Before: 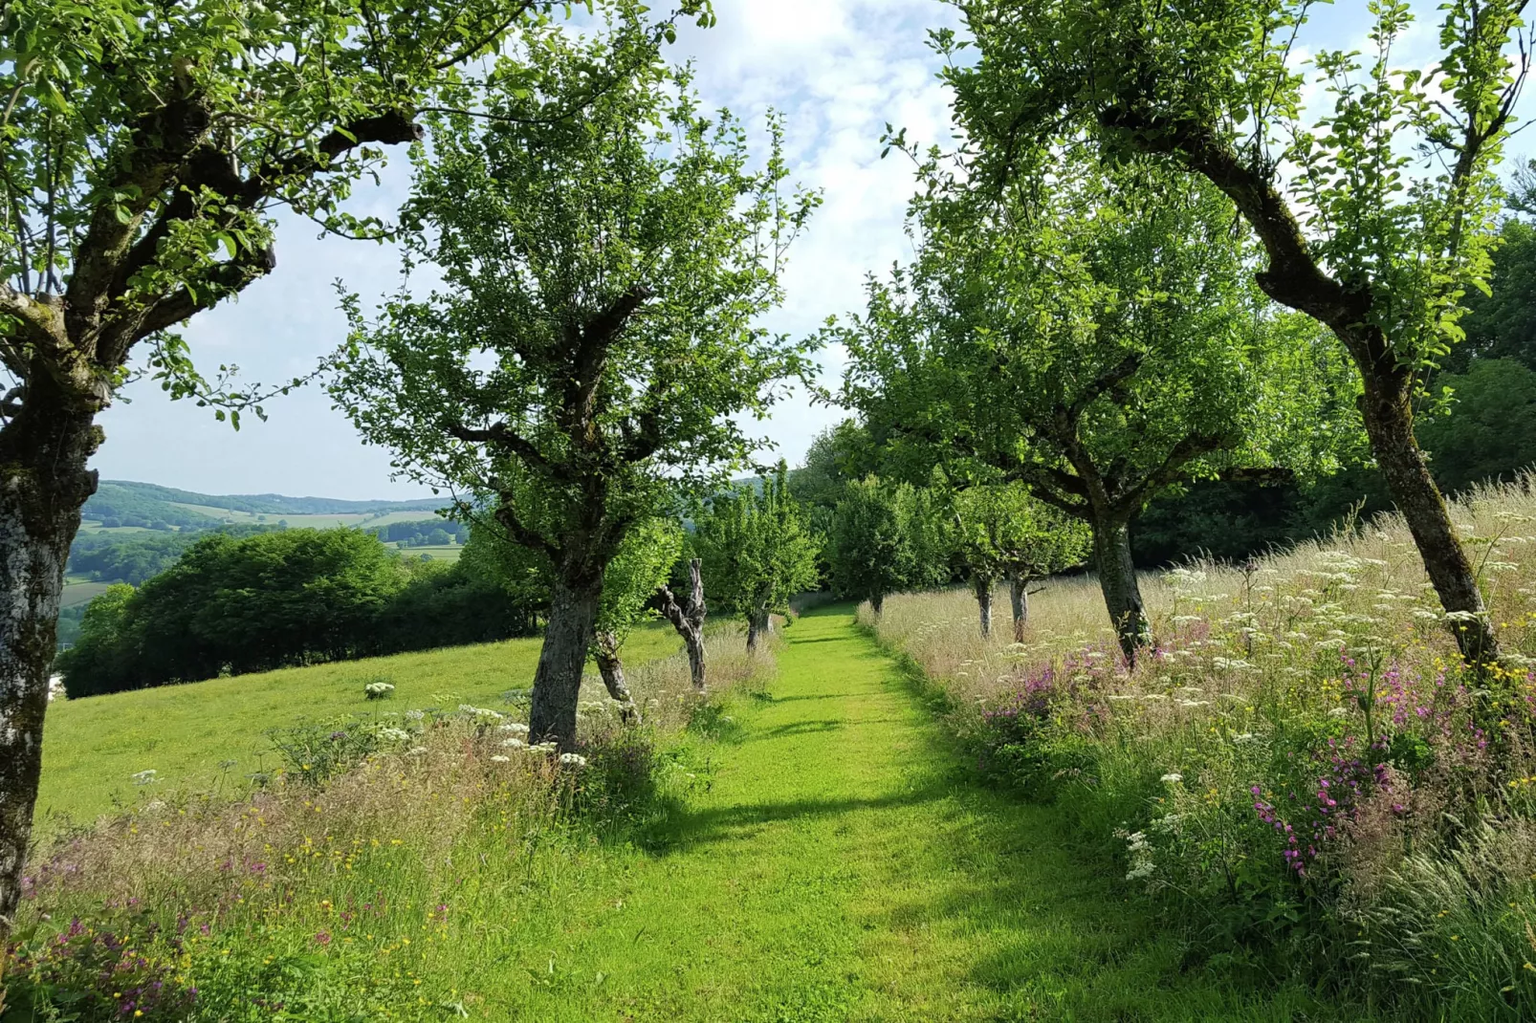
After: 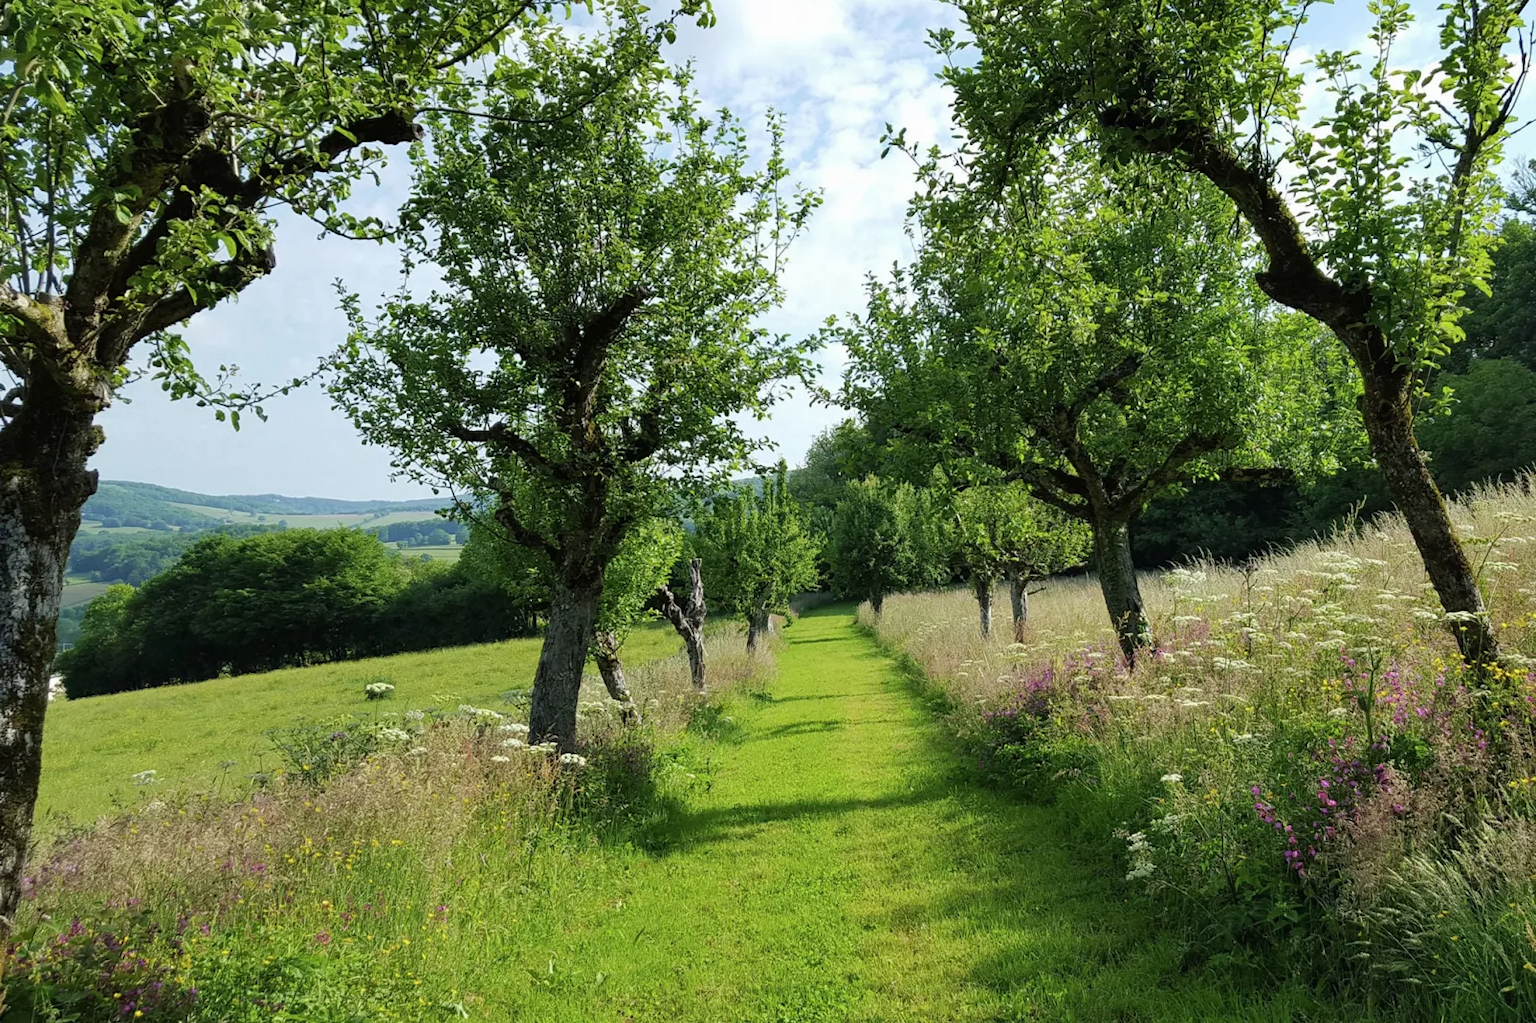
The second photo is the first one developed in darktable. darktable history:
exposure: exposure -0.02 EV, compensate highlight preservation false
